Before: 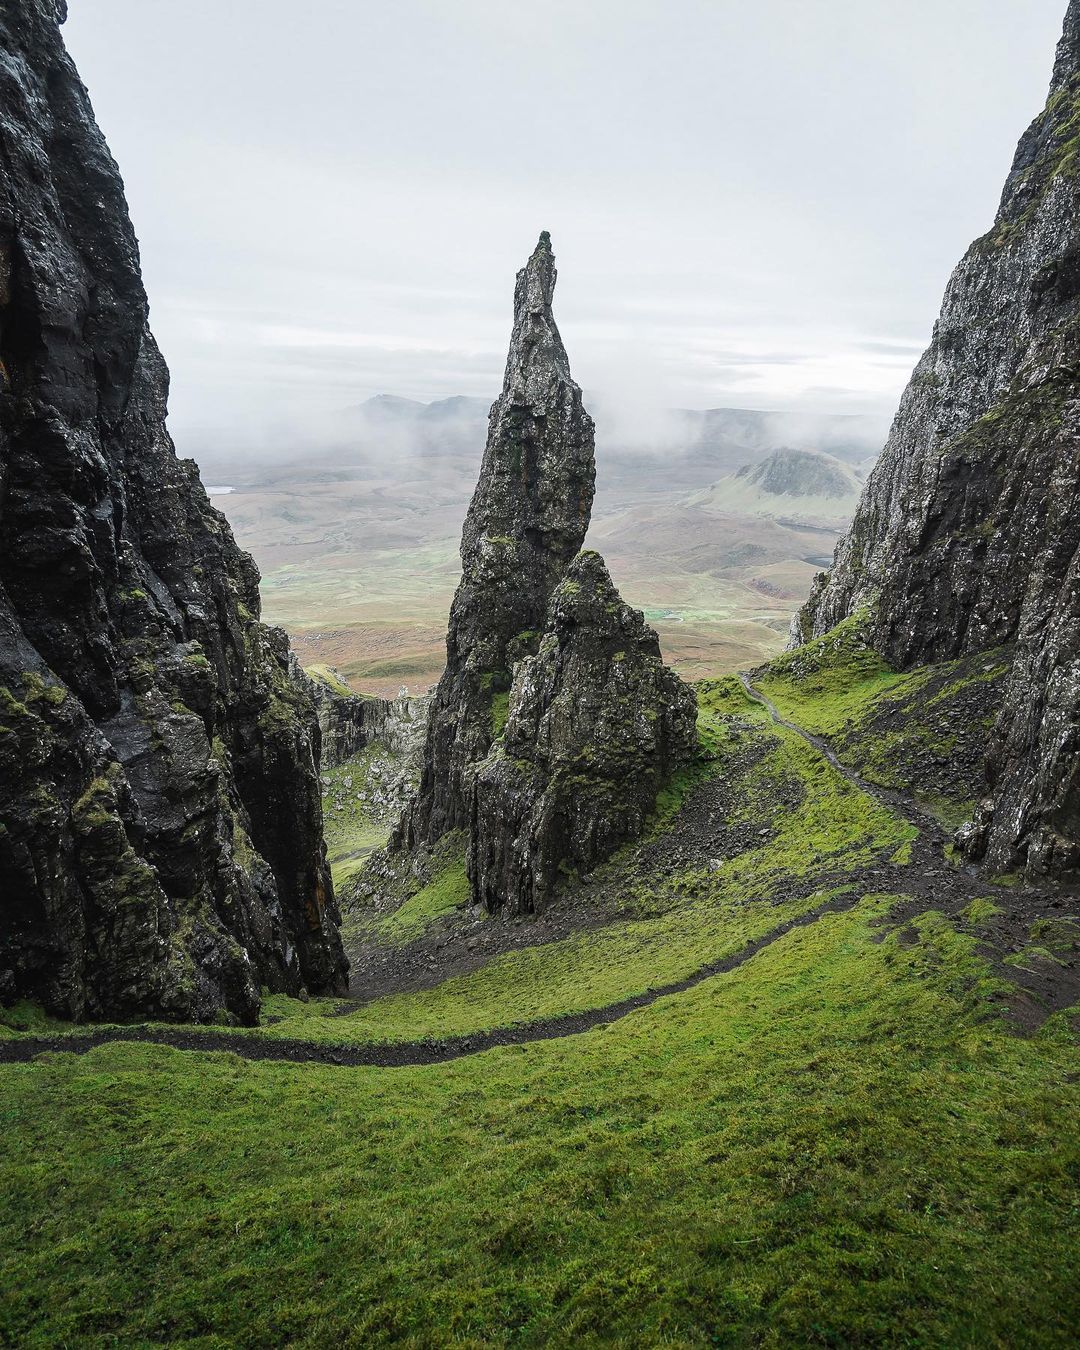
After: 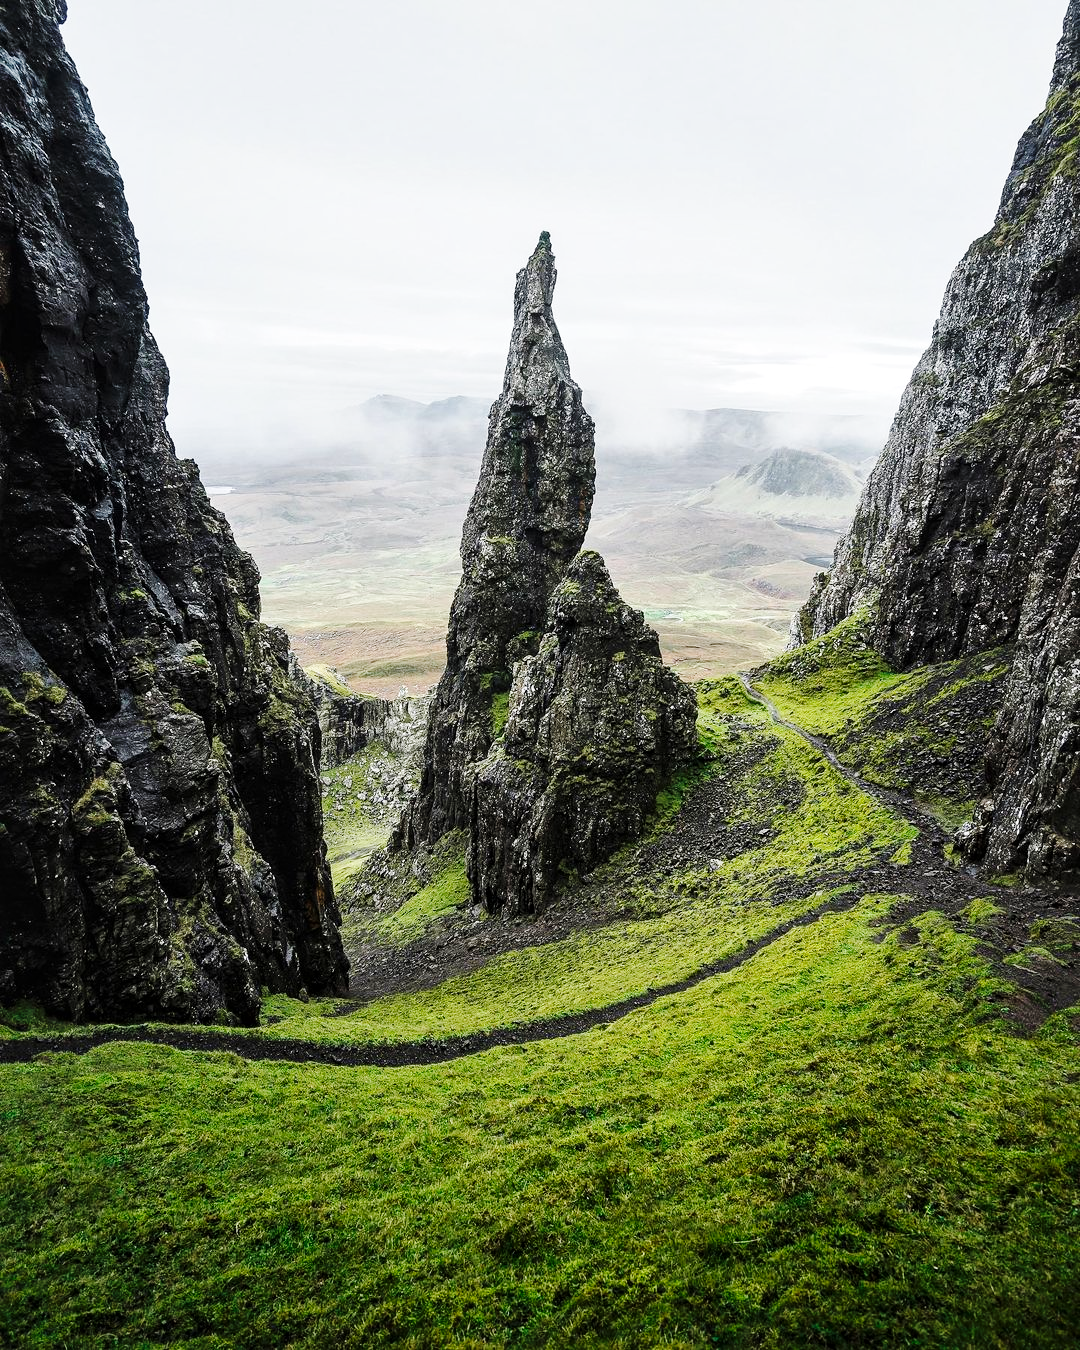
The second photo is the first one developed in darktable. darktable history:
local contrast: mode bilateral grid, contrast 20, coarseness 50, detail 132%, midtone range 0.2
base curve: curves: ch0 [(0, 0) (0.036, 0.025) (0.121, 0.166) (0.206, 0.329) (0.605, 0.79) (1, 1)], preserve colors none
